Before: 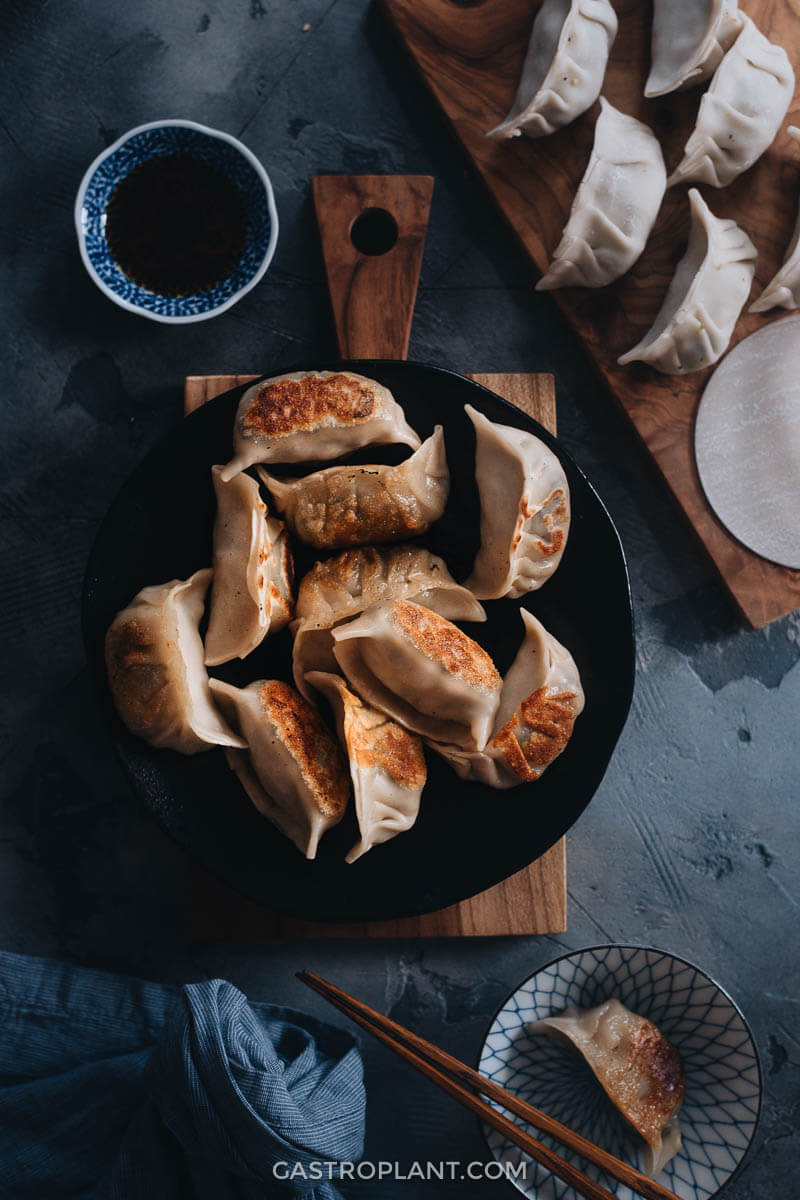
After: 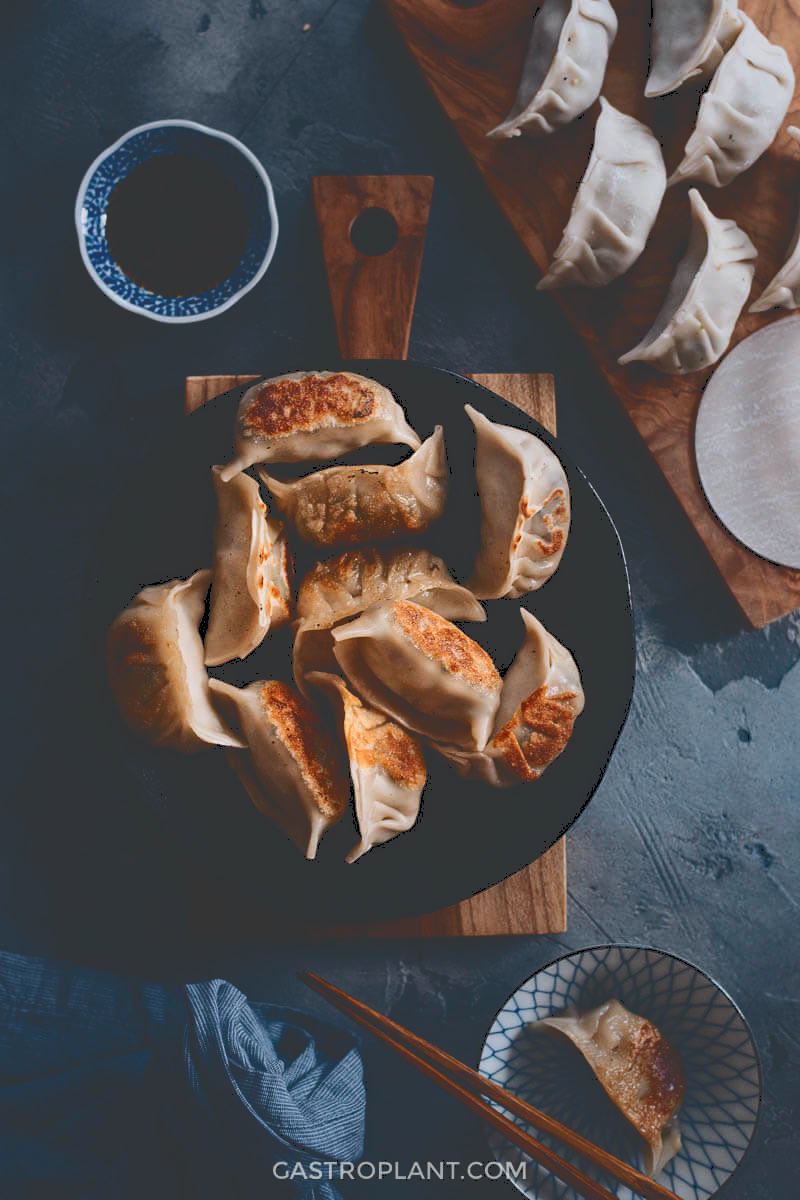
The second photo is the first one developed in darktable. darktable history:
haze removal: compatibility mode true, adaptive false
tone curve: curves: ch0 [(0, 0) (0.003, 0.211) (0.011, 0.211) (0.025, 0.215) (0.044, 0.218) (0.069, 0.224) (0.1, 0.227) (0.136, 0.233) (0.177, 0.247) (0.224, 0.275) (0.277, 0.309) (0.335, 0.366) (0.399, 0.438) (0.468, 0.515) (0.543, 0.586) (0.623, 0.658) (0.709, 0.735) (0.801, 0.821) (0.898, 0.889) (1, 1)], color space Lab, independent channels, preserve colors none
